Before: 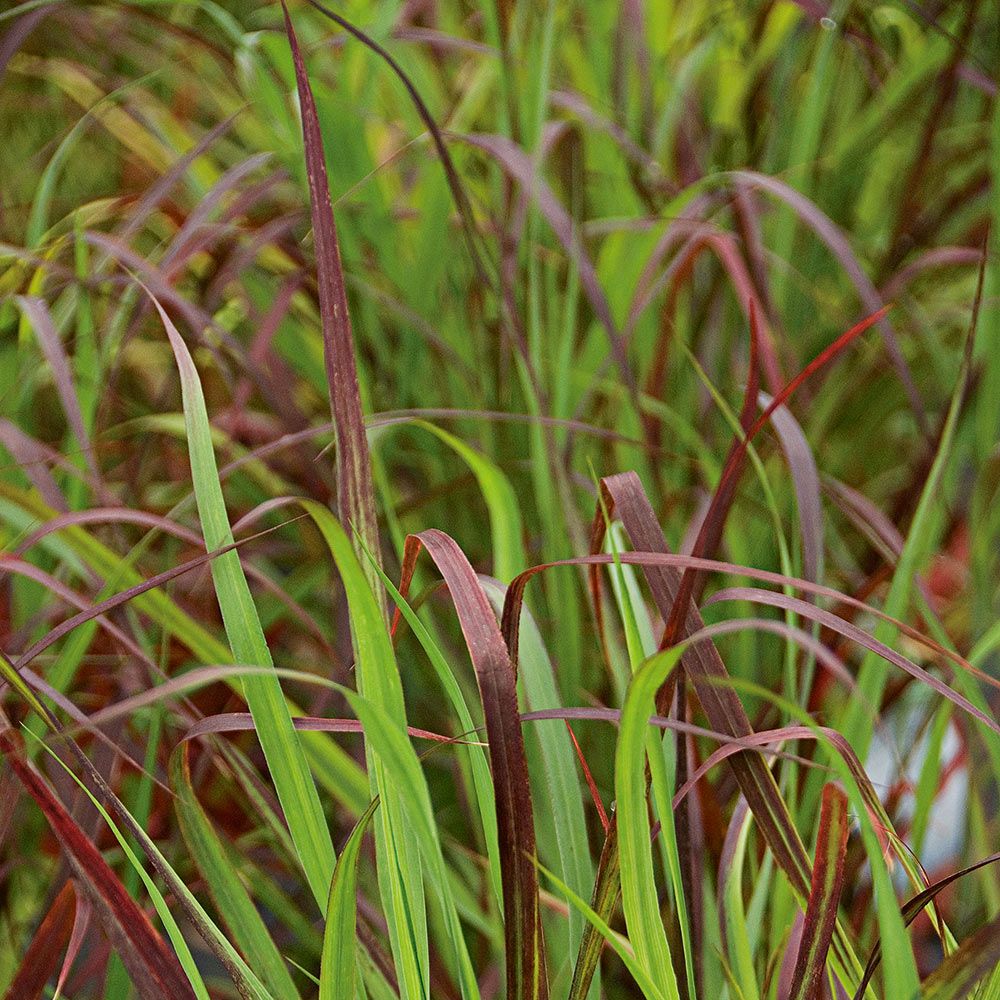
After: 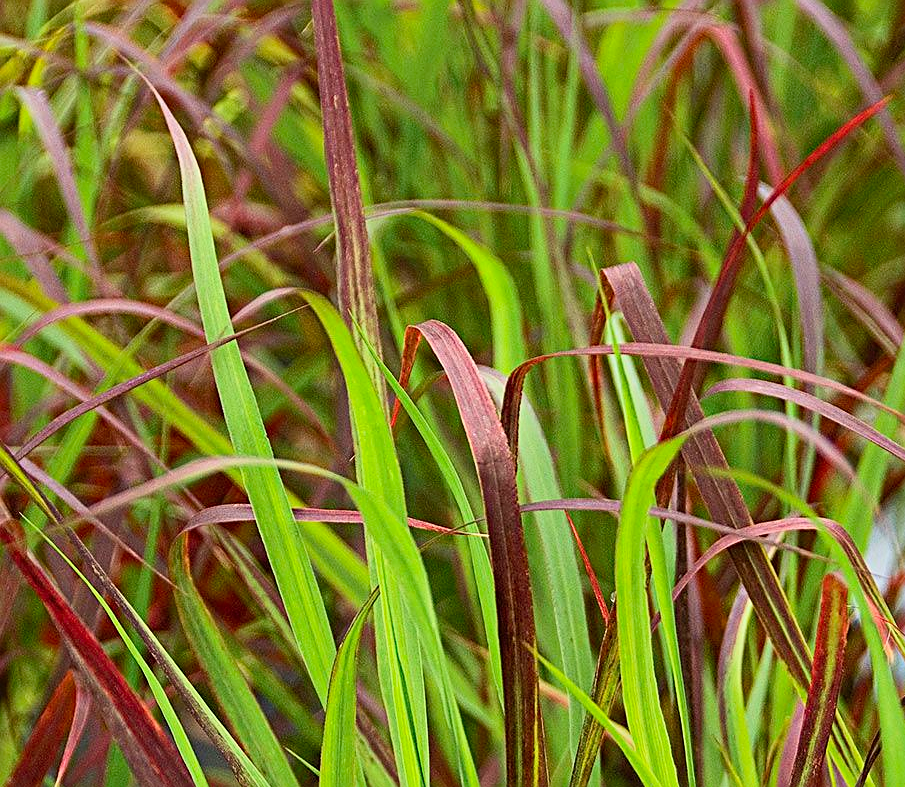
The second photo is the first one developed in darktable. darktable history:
contrast brightness saturation: contrast 0.24, brightness 0.26, saturation 0.39
crop: top 20.916%, right 9.437%, bottom 0.316%
exposure: black level correction 0.001, exposure -0.2 EV, compensate highlight preservation false
sharpen: on, module defaults
